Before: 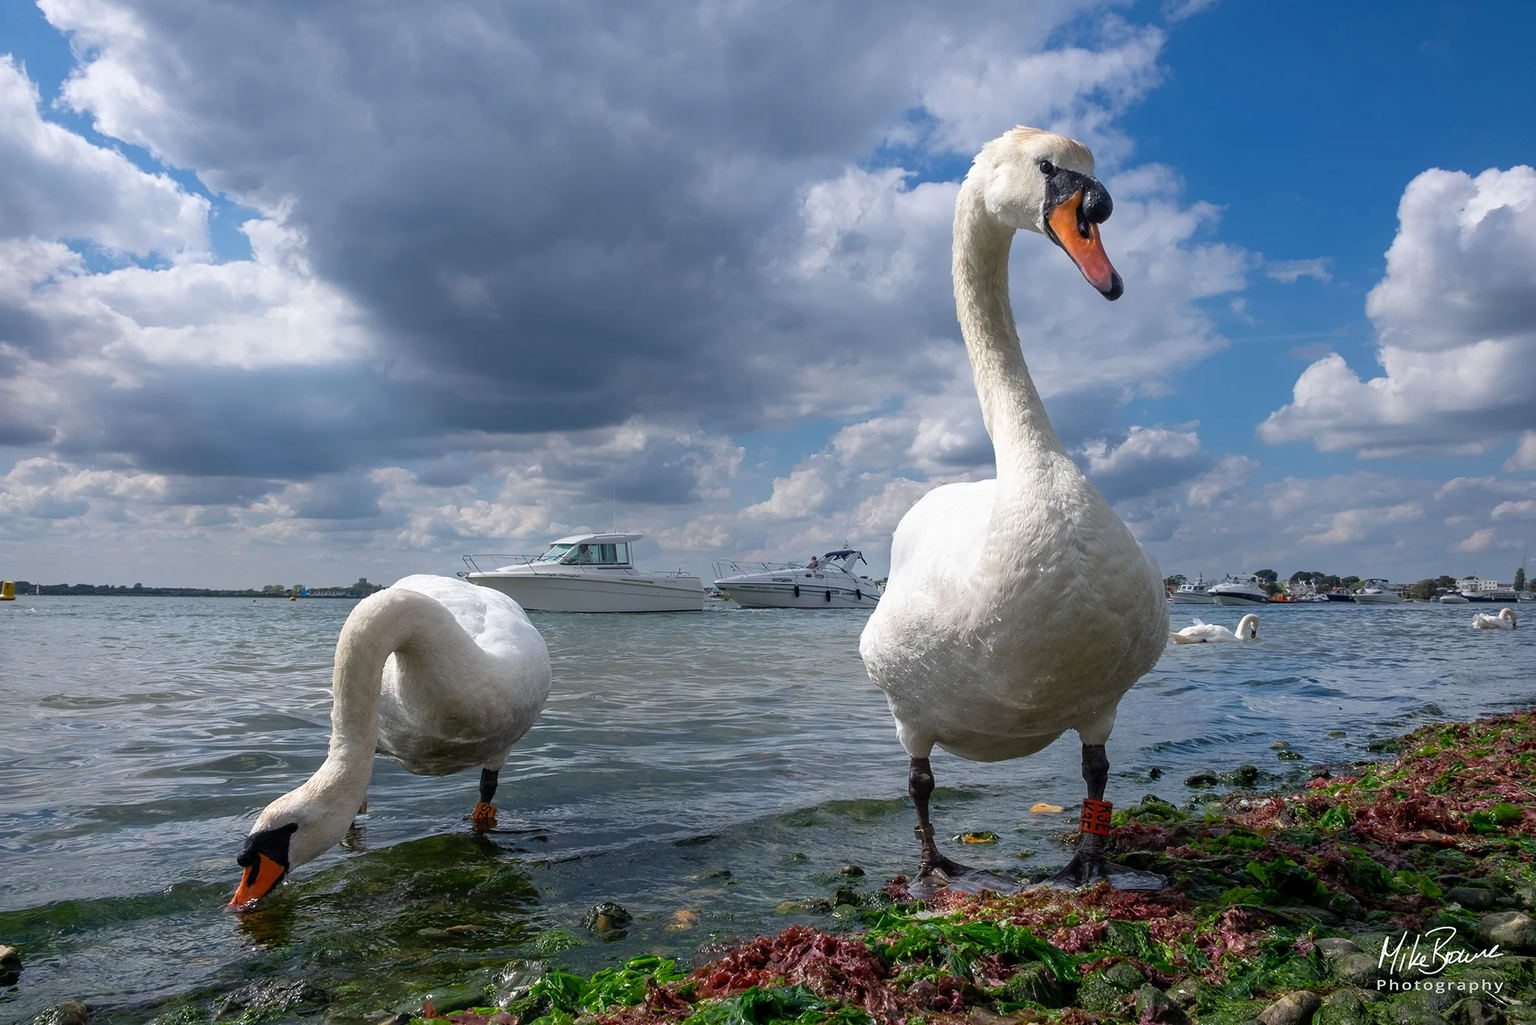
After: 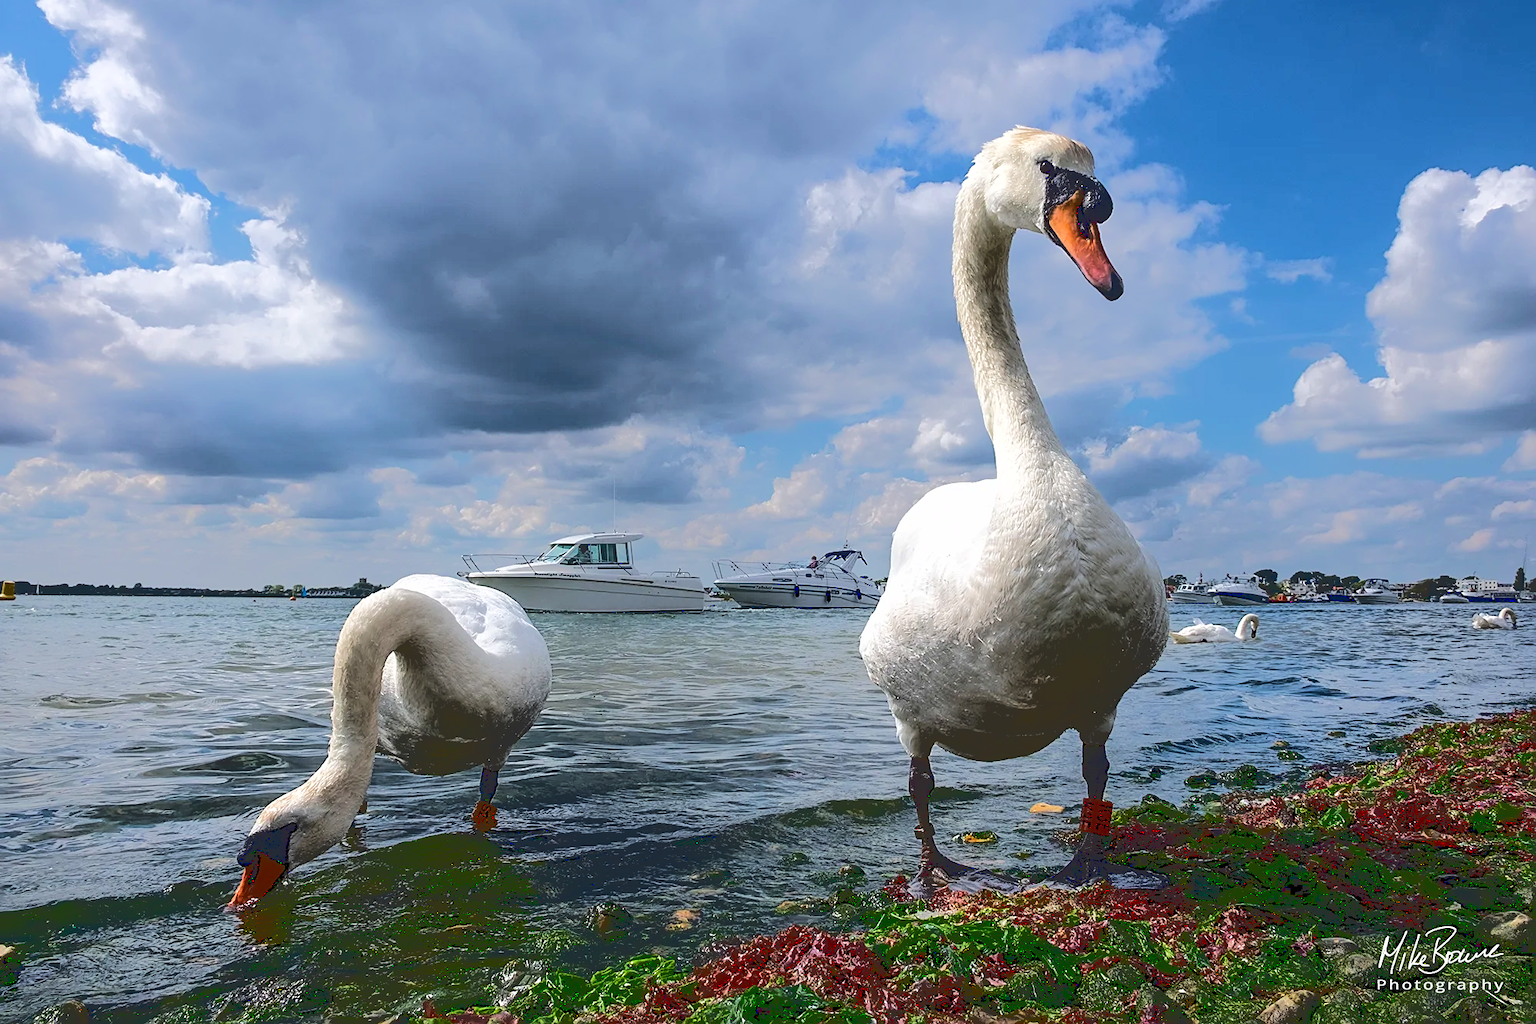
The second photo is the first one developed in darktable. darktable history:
base curve: curves: ch0 [(0.065, 0.026) (0.236, 0.358) (0.53, 0.546) (0.777, 0.841) (0.924, 0.992)], preserve colors average RGB
velvia: on, module defaults
sharpen: on, module defaults
